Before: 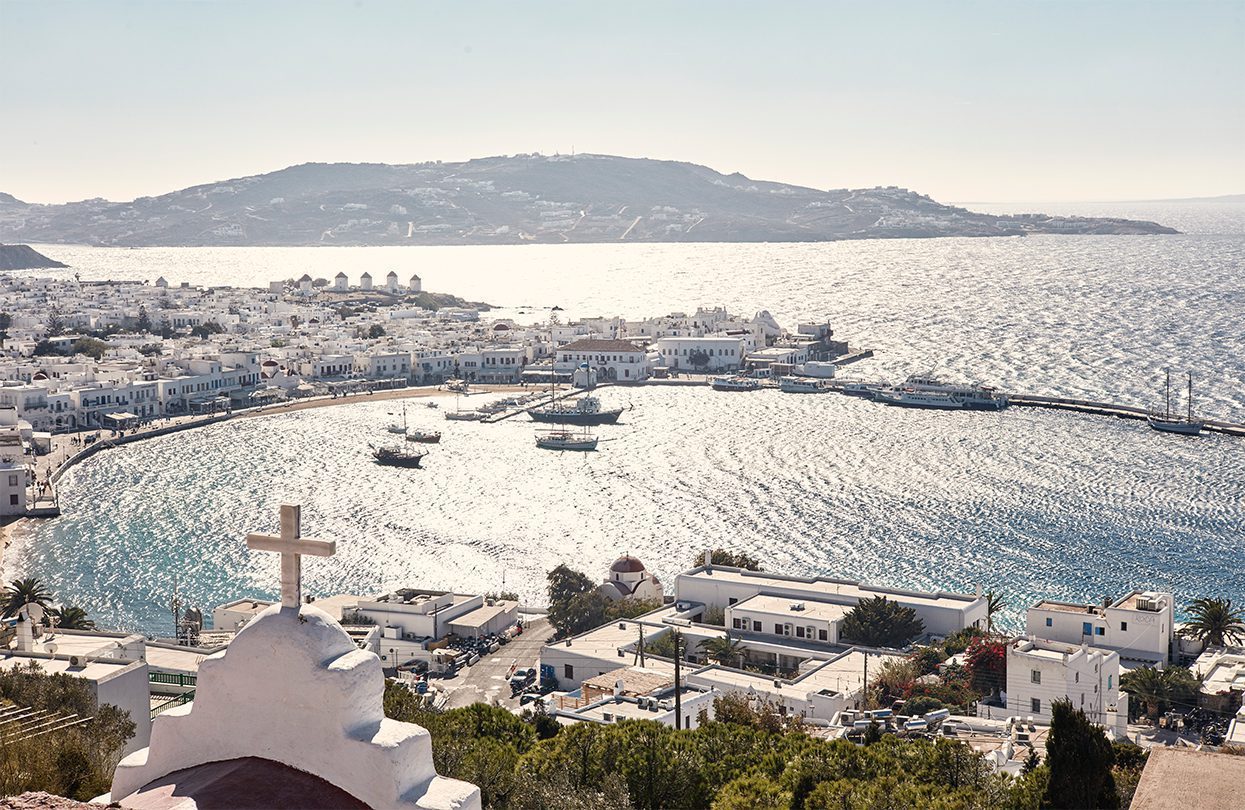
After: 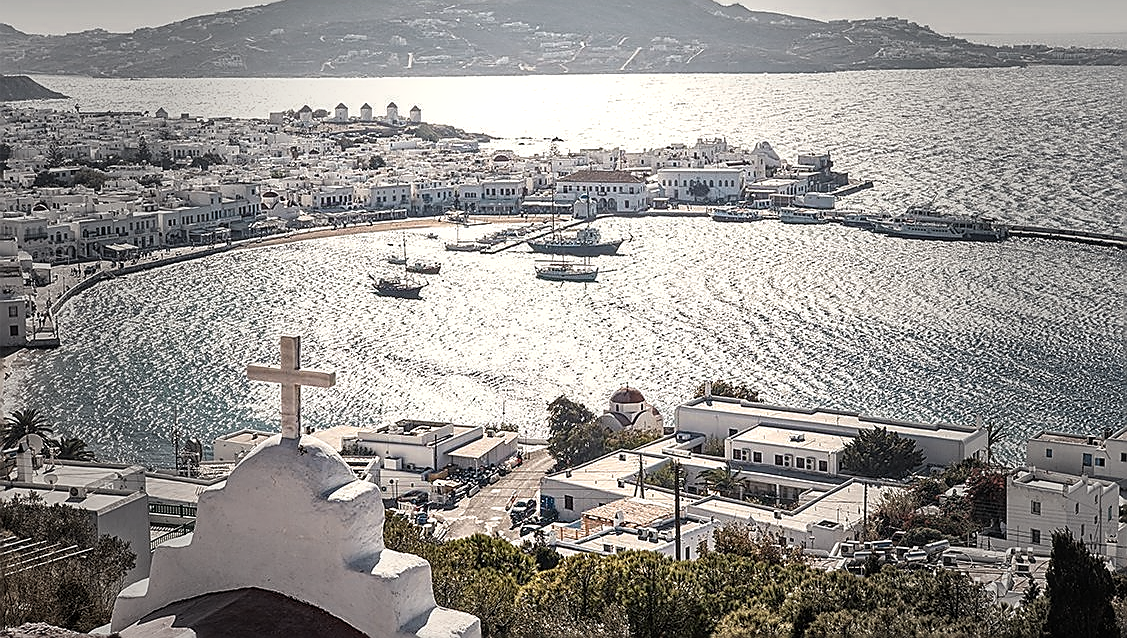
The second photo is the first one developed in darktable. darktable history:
local contrast: detail 130%
exposure: compensate highlight preservation false
vignetting: fall-off start 40%, fall-off radius 40%
crop: top 20.916%, right 9.437%, bottom 0.316%
color zones: curves: ch0 [(0.018, 0.548) (0.224, 0.64) (0.425, 0.447) (0.675, 0.575) (0.732, 0.579)]; ch1 [(0.066, 0.487) (0.25, 0.5) (0.404, 0.43) (0.75, 0.421) (0.956, 0.421)]; ch2 [(0.044, 0.561) (0.215, 0.465) (0.399, 0.544) (0.465, 0.548) (0.614, 0.447) (0.724, 0.43) (0.882, 0.623) (0.956, 0.632)]
sharpen: radius 1.4, amount 1.25, threshold 0.7
